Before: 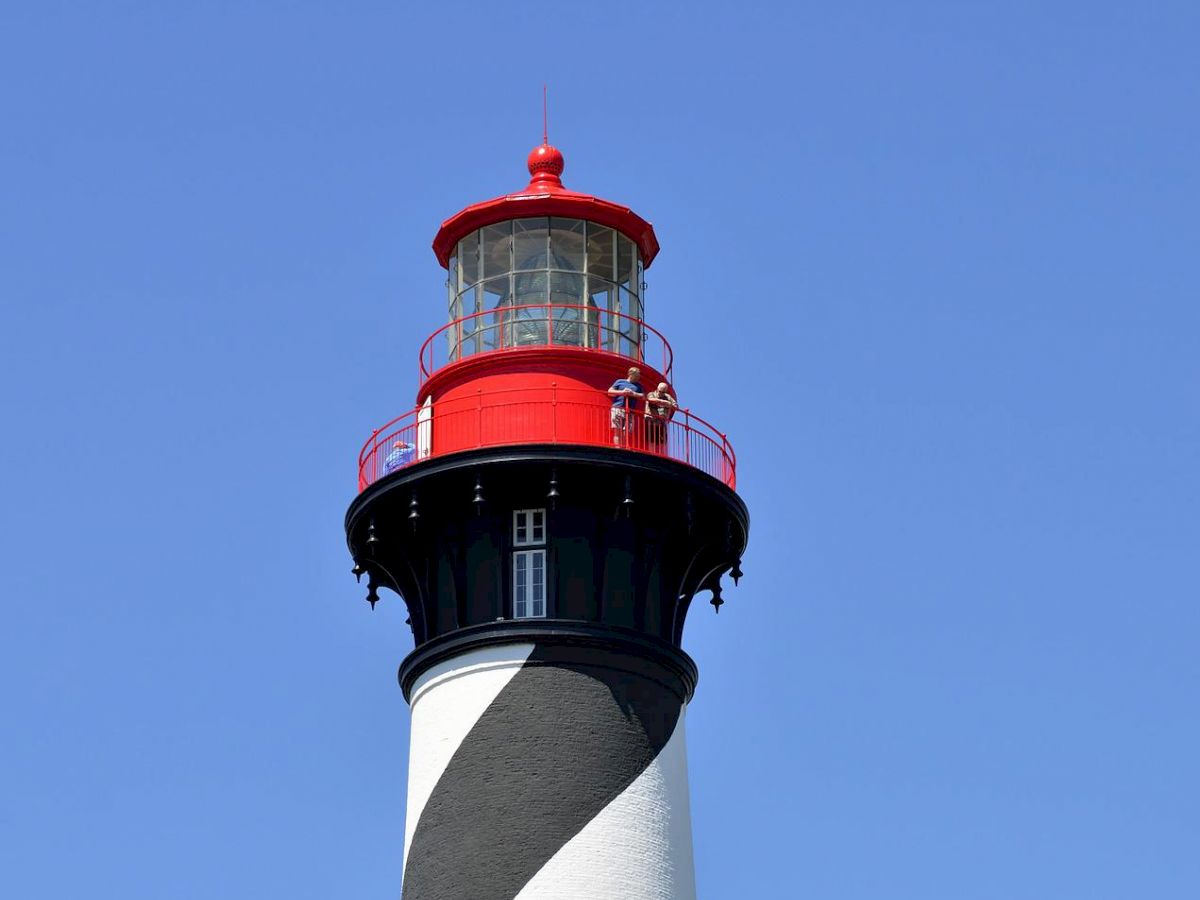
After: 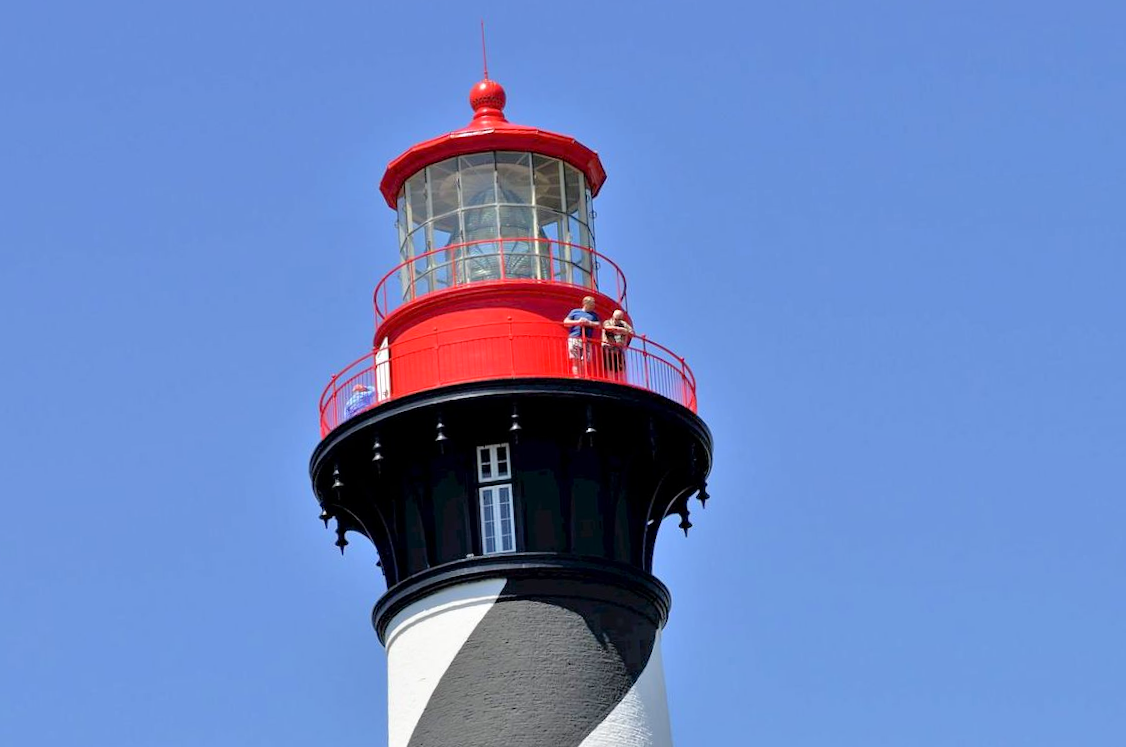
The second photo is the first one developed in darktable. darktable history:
exposure: exposure -0.153 EV, compensate highlight preservation false
tone equalizer: -7 EV 0.15 EV, -6 EV 0.6 EV, -5 EV 1.15 EV, -4 EV 1.33 EV, -3 EV 1.15 EV, -2 EV 0.6 EV, -1 EV 0.15 EV, mask exposure compensation -0.5 EV
crop: left 1.964%, top 3.251%, right 1.122%, bottom 4.933%
shadows and highlights: shadows -10, white point adjustment 1.5, highlights 10
rotate and perspective: rotation -3.52°, crop left 0.036, crop right 0.964, crop top 0.081, crop bottom 0.919
